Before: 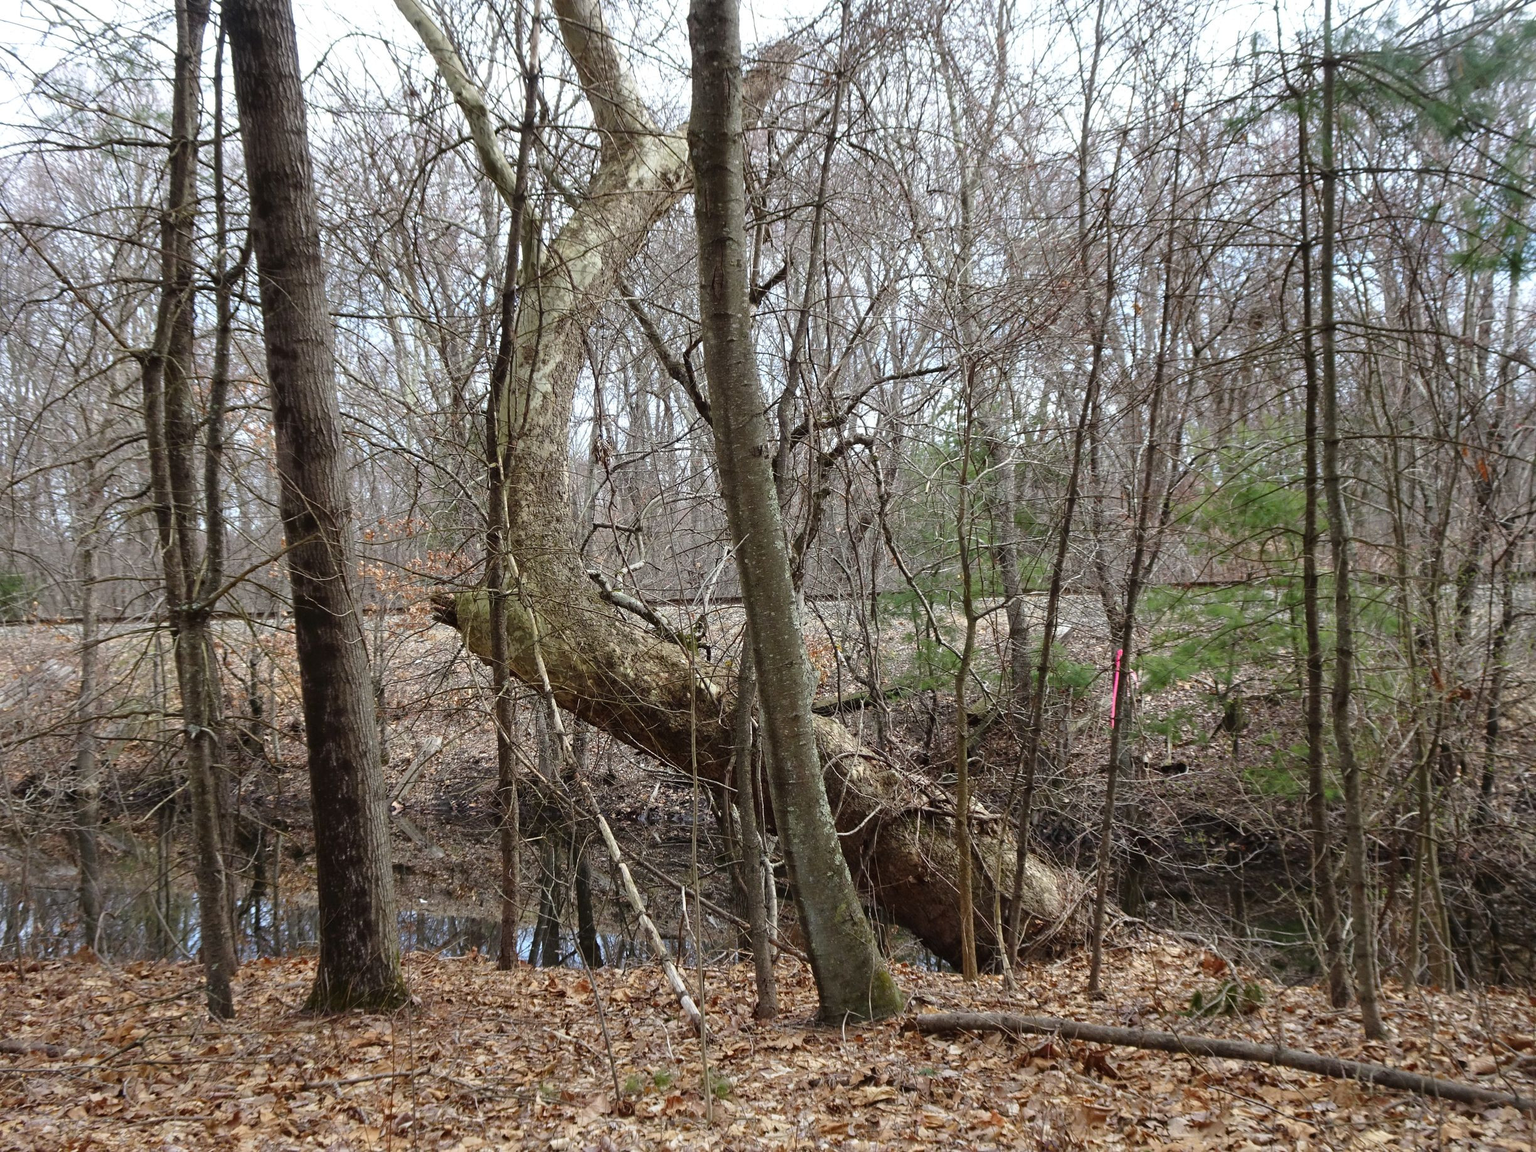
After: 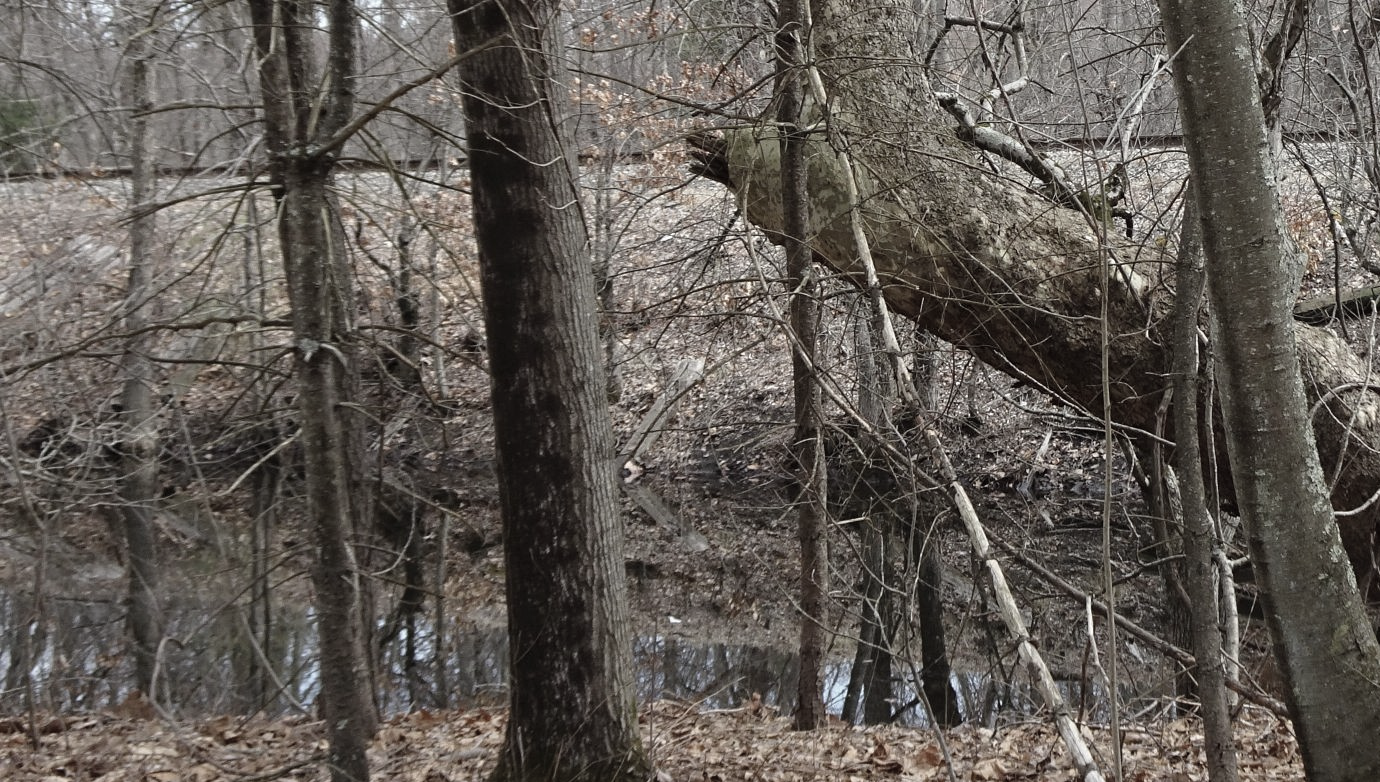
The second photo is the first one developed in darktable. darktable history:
color correction: saturation 0.5
crop: top 44.483%, right 43.593%, bottom 12.892%
